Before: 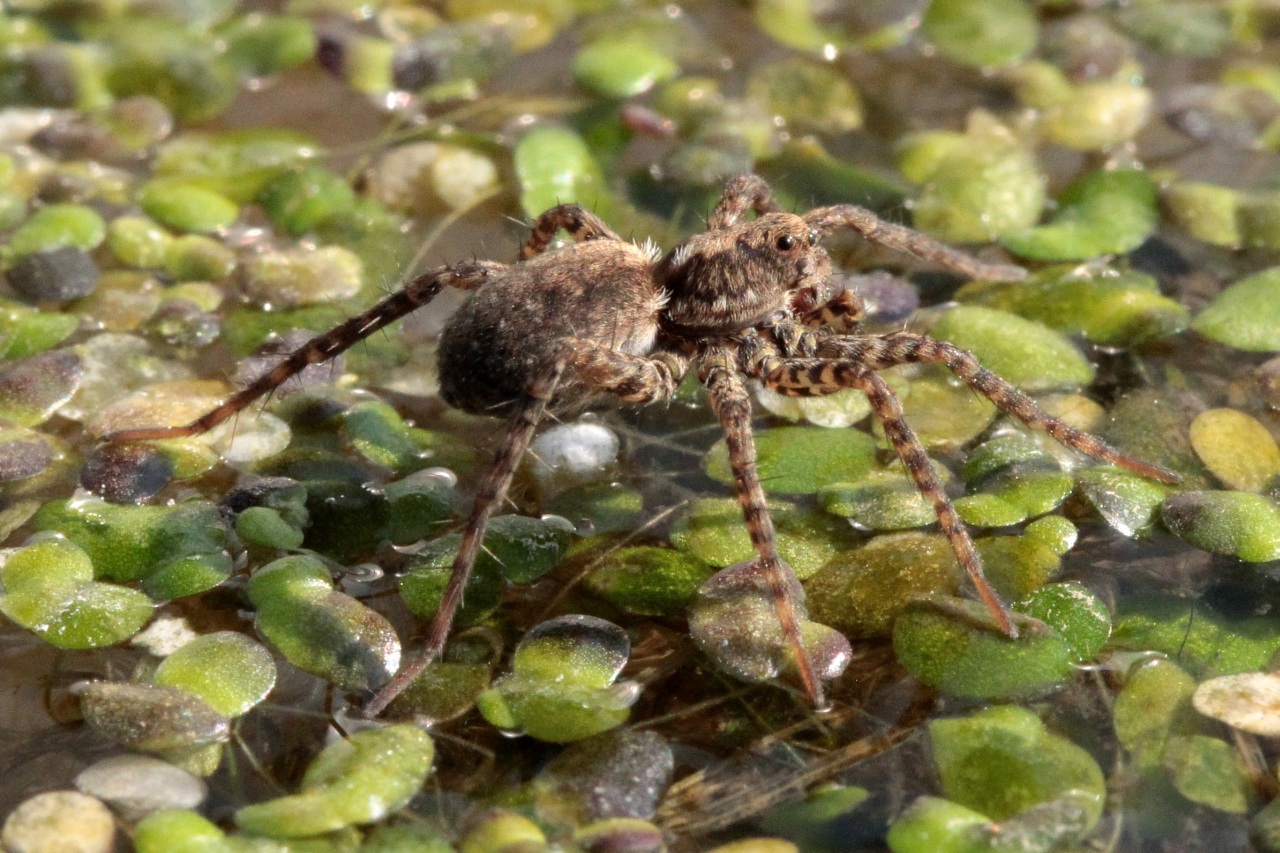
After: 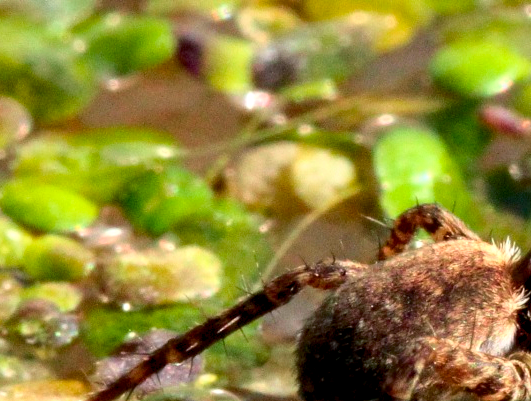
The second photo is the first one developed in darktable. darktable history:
tone curve: curves: ch0 [(0, 0.01) (0.037, 0.032) (0.131, 0.108) (0.275, 0.258) (0.483, 0.512) (0.61, 0.661) (0.696, 0.76) (0.792, 0.867) (0.911, 0.955) (0.997, 0.995)]; ch1 [(0, 0) (0.308, 0.268) (0.425, 0.383) (0.503, 0.502) (0.529, 0.543) (0.706, 0.754) (0.869, 0.907) (1, 1)]; ch2 [(0, 0) (0.228, 0.196) (0.336, 0.315) (0.399, 0.403) (0.485, 0.487) (0.502, 0.502) (0.525, 0.523) (0.545, 0.552) (0.587, 0.61) (0.636, 0.654) (0.711, 0.729) (0.855, 0.87) (0.998, 0.977)], color space Lab, independent channels
color balance rgb: global offset › luminance -0.505%, perceptual saturation grading › global saturation 9.703%, global vibrance 41.5%
local contrast: highlights 105%, shadows 101%, detail 119%, midtone range 0.2
crop and rotate: left 11.063%, top 0.081%, right 47.423%, bottom 52.861%
